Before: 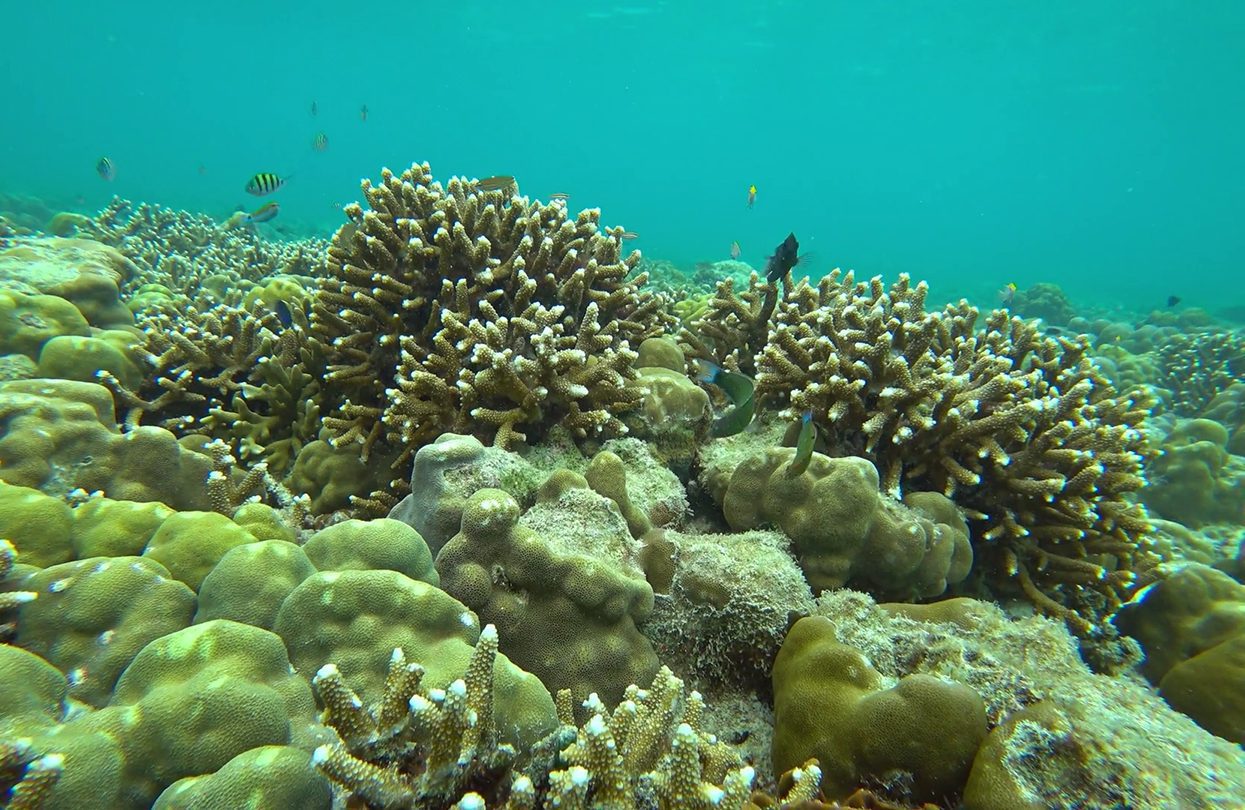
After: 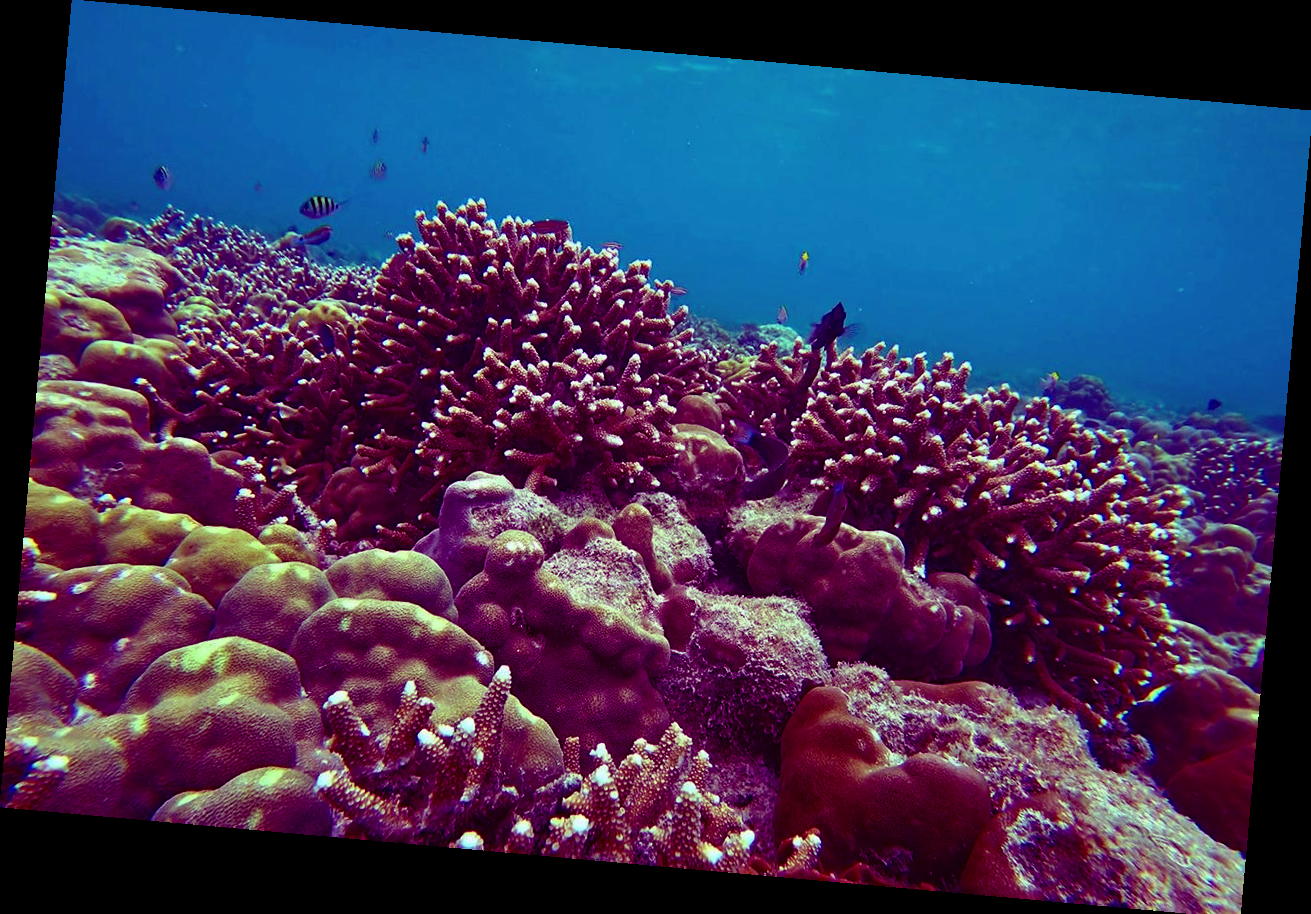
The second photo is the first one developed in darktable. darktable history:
color balance: mode lift, gamma, gain (sRGB), lift [1, 1, 0.101, 1]
crop: top 0.05%, bottom 0.098%
rotate and perspective: rotation 5.12°, automatic cropping off
